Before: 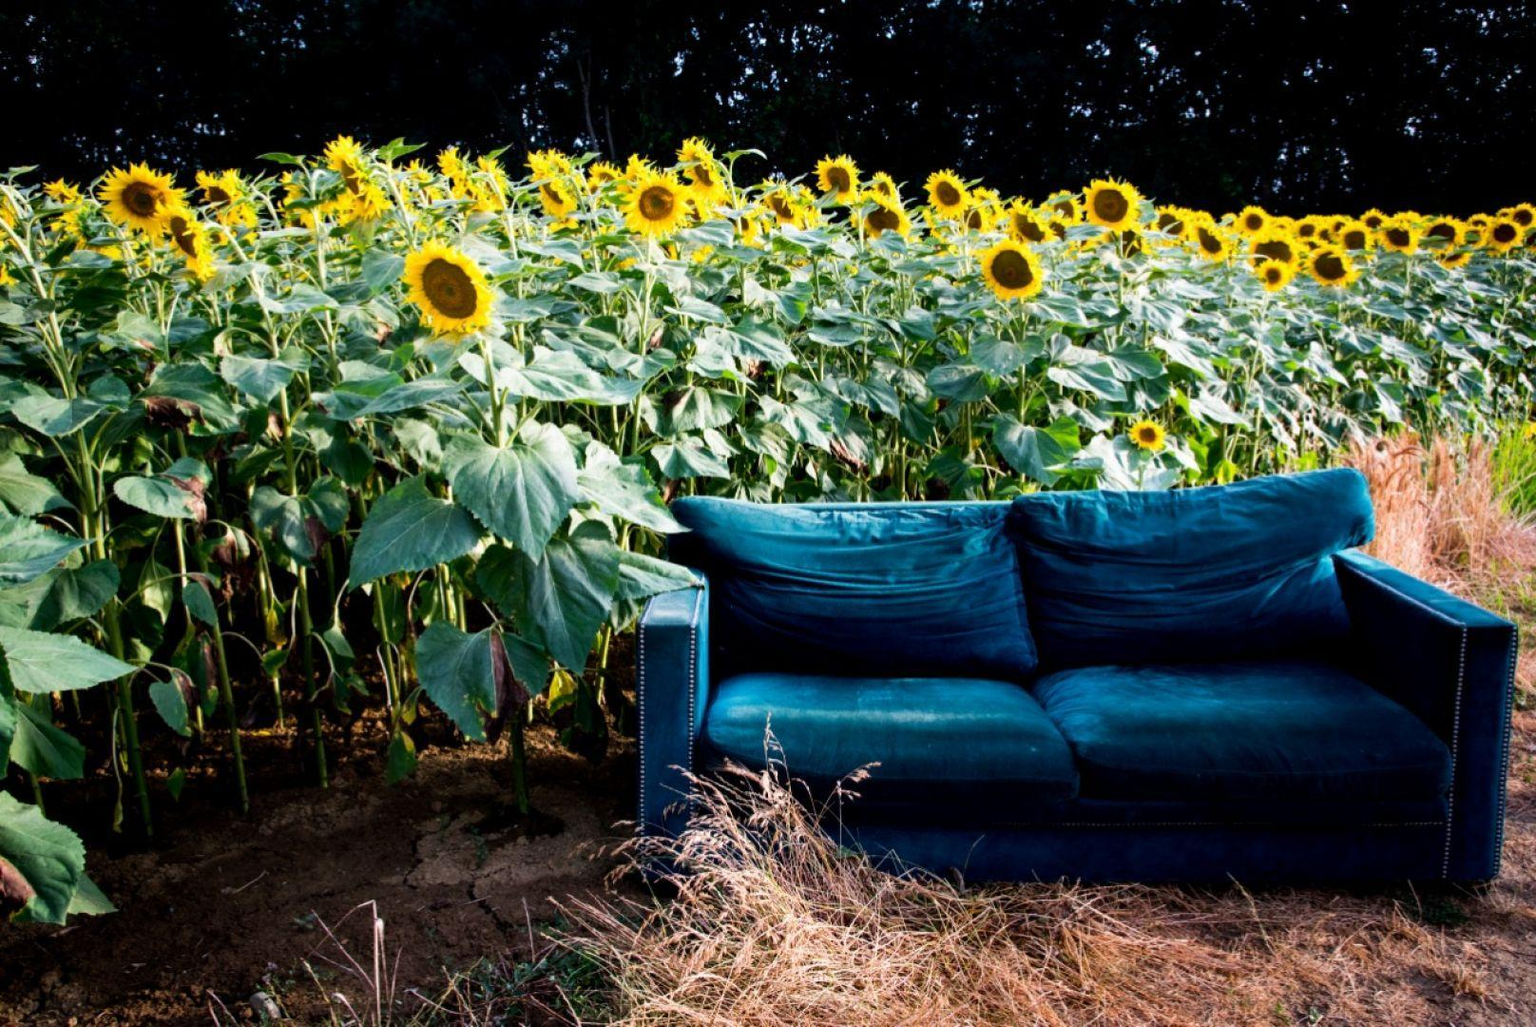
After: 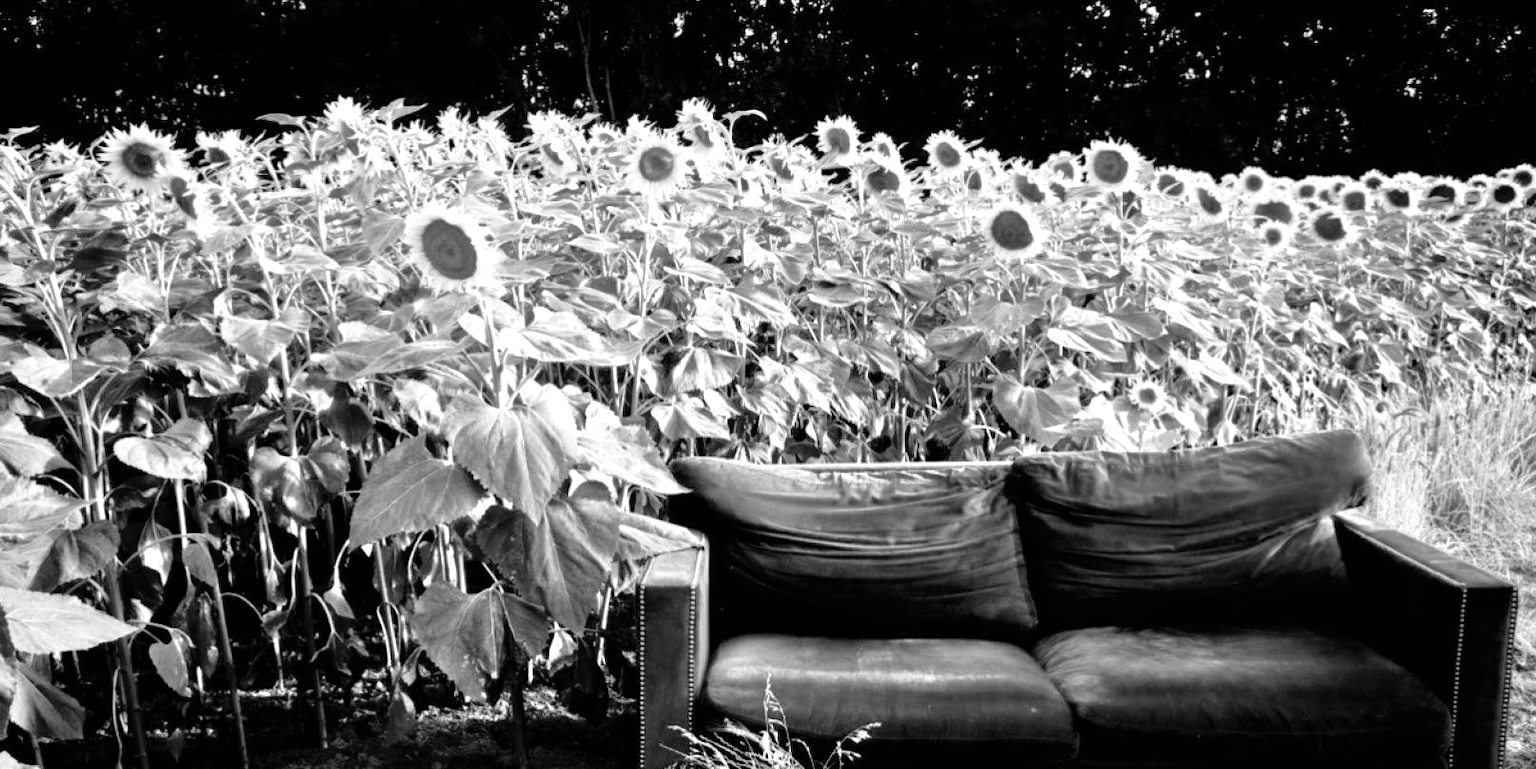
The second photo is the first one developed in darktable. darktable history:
exposure: compensate highlight preservation false
crop: top 3.857%, bottom 21.132%
color correction: highlights a* -4.73, highlights b* 5.06, saturation 0.97
color zones: curves: ch0 [(0.257, 0.558) (0.75, 0.565)]; ch1 [(0.004, 0.857) (0.14, 0.416) (0.257, 0.695) (0.442, 0.032) (0.736, 0.266) (0.891, 0.741)]; ch2 [(0, 0.623) (0.112, 0.436) (0.271, 0.474) (0.516, 0.64) (0.743, 0.286)]
white balance: red 1.009, blue 0.985
monochrome: a 1.94, b -0.638
tone equalizer: -7 EV 0.15 EV, -6 EV 0.6 EV, -5 EV 1.15 EV, -4 EV 1.33 EV, -3 EV 1.15 EV, -2 EV 0.6 EV, -1 EV 0.15 EV, mask exposure compensation -0.5 EV
color balance rgb: linear chroma grading › global chroma 10%, perceptual saturation grading › global saturation 5%, perceptual brilliance grading › global brilliance 4%, global vibrance 7%, saturation formula JzAzBz (2021)
